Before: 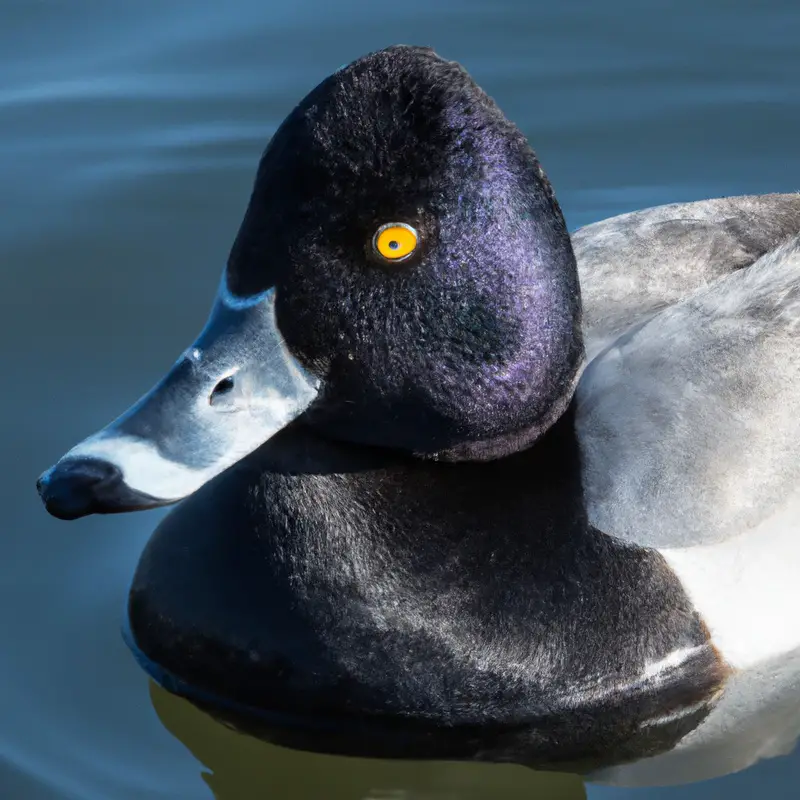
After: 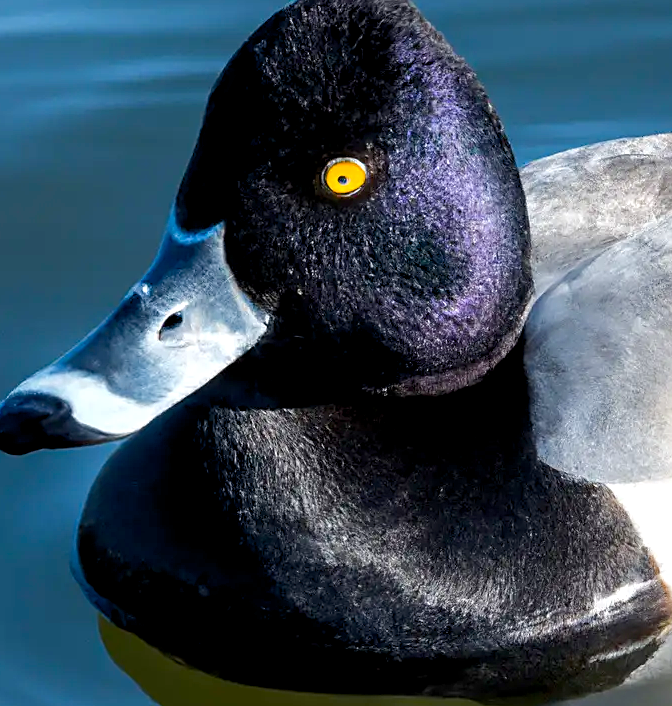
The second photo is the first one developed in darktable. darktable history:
crop: left 6.446%, top 8.188%, right 9.538%, bottom 3.548%
color balance rgb: global offset › luminance -0.51%, perceptual saturation grading › global saturation 27.53%, perceptual saturation grading › highlights -25%, perceptual saturation grading › shadows 25%, perceptual brilliance grading › highlights 6.62%, perceptual brilliance grading › mid-tones 17.07%, perceptual brilliance grading › shadows -5.23%
sharpen: on, module defaults
